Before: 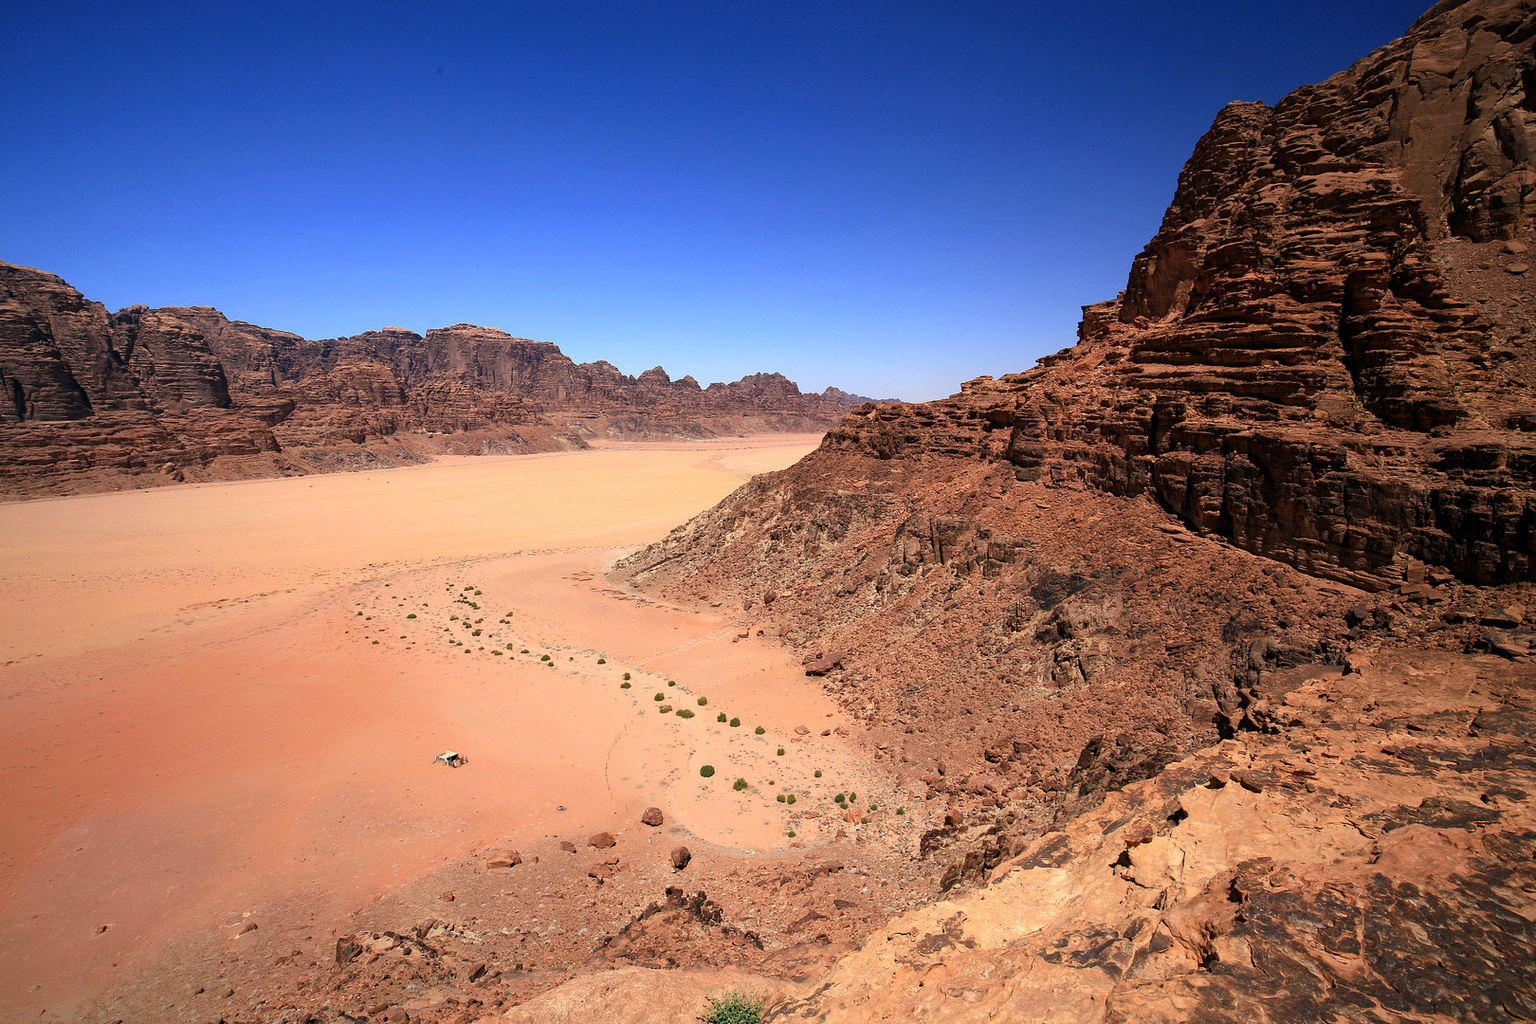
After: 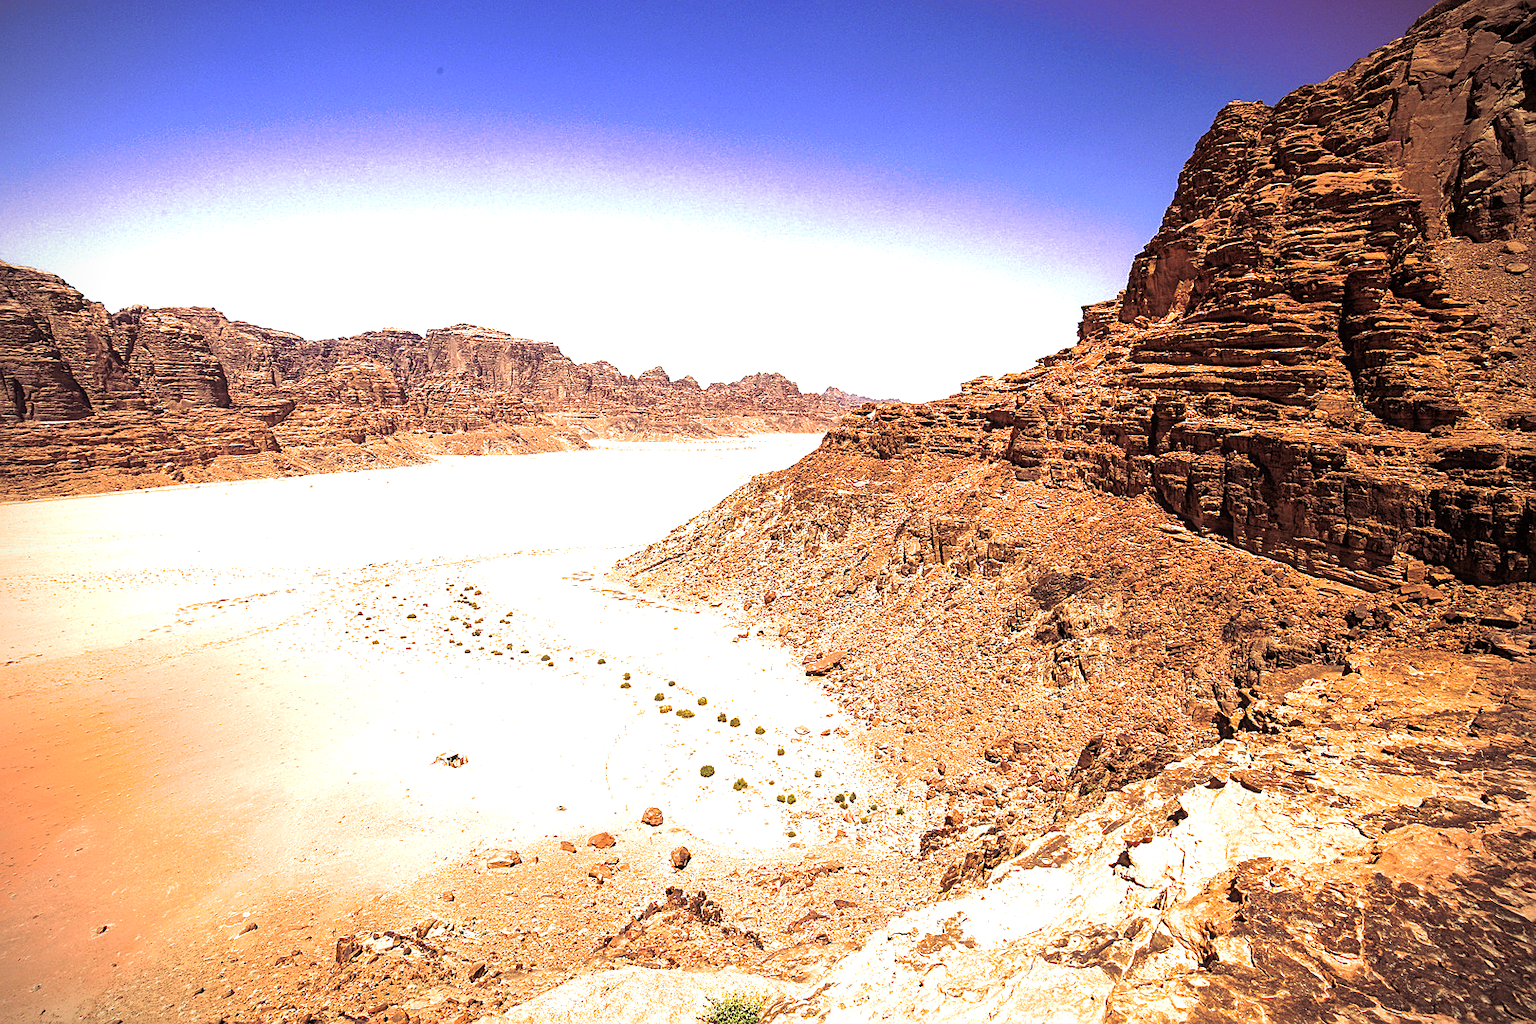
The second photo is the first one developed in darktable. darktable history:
exposure: black level correction 0, exposure 1.45 EV, compensate exposure bias true, compensate highlight preservation false
split-toning: highlights › hue 298.8°, highlights › saturation 0.73, compress 41.76%
sharpen: on, module defaults
vignetting: fall-off start 91.19%
color correction: highlights a* 2.72, highlights b* 22.8
local contrast: on, module defaults
